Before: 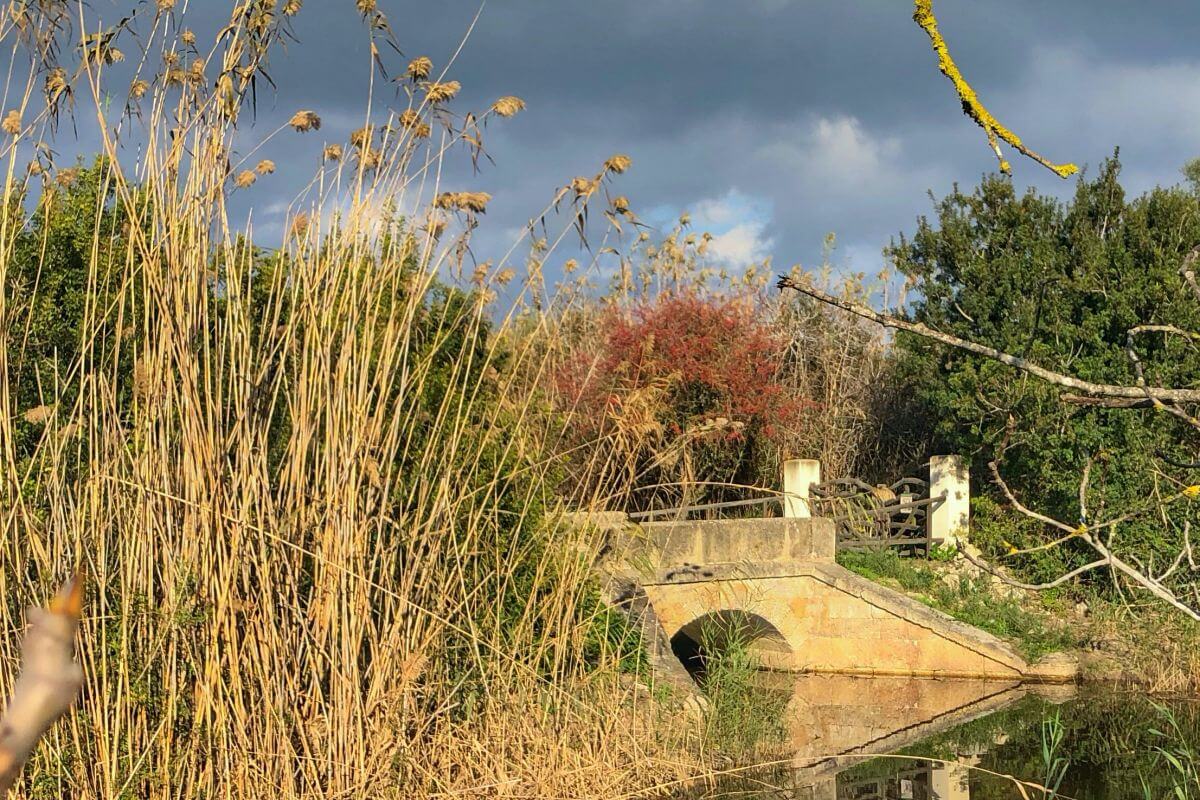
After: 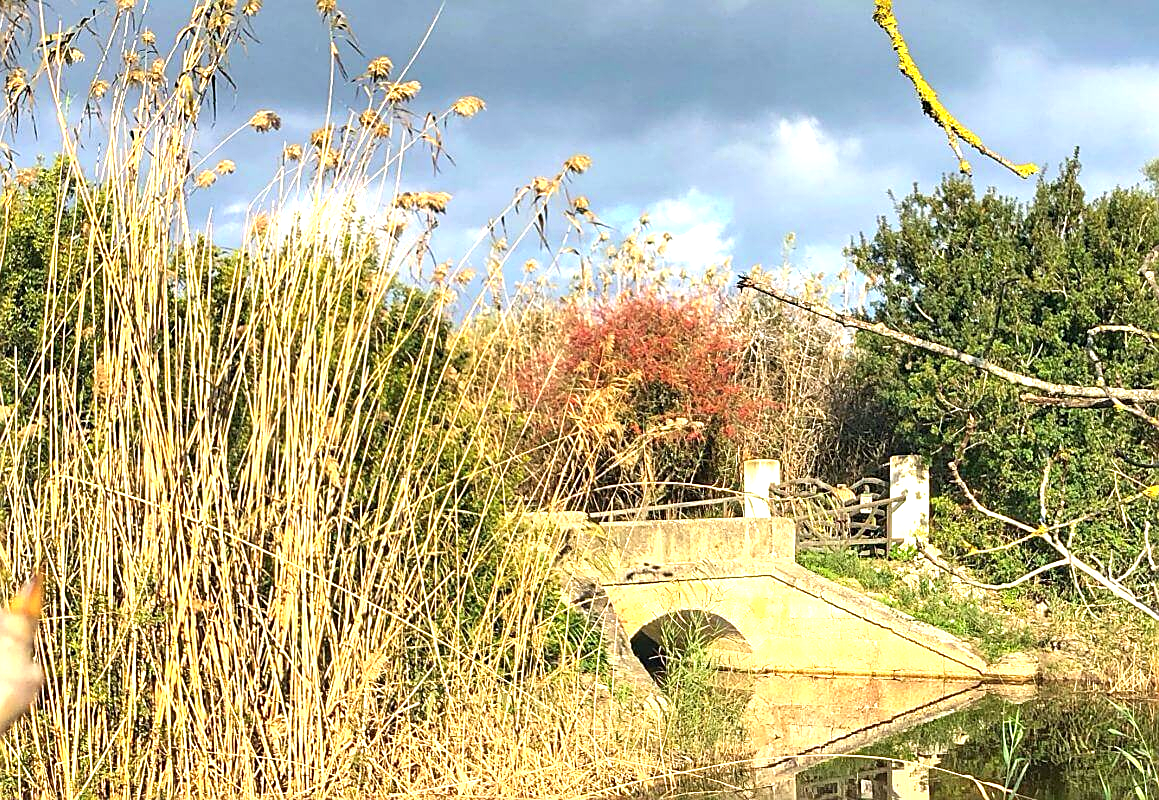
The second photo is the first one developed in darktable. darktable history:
crop and rotate: left 3.36%
exposure: black level correction 0, exposure 1.2 EV, compensate highlight preservation false
sharpen: on, module defaults
